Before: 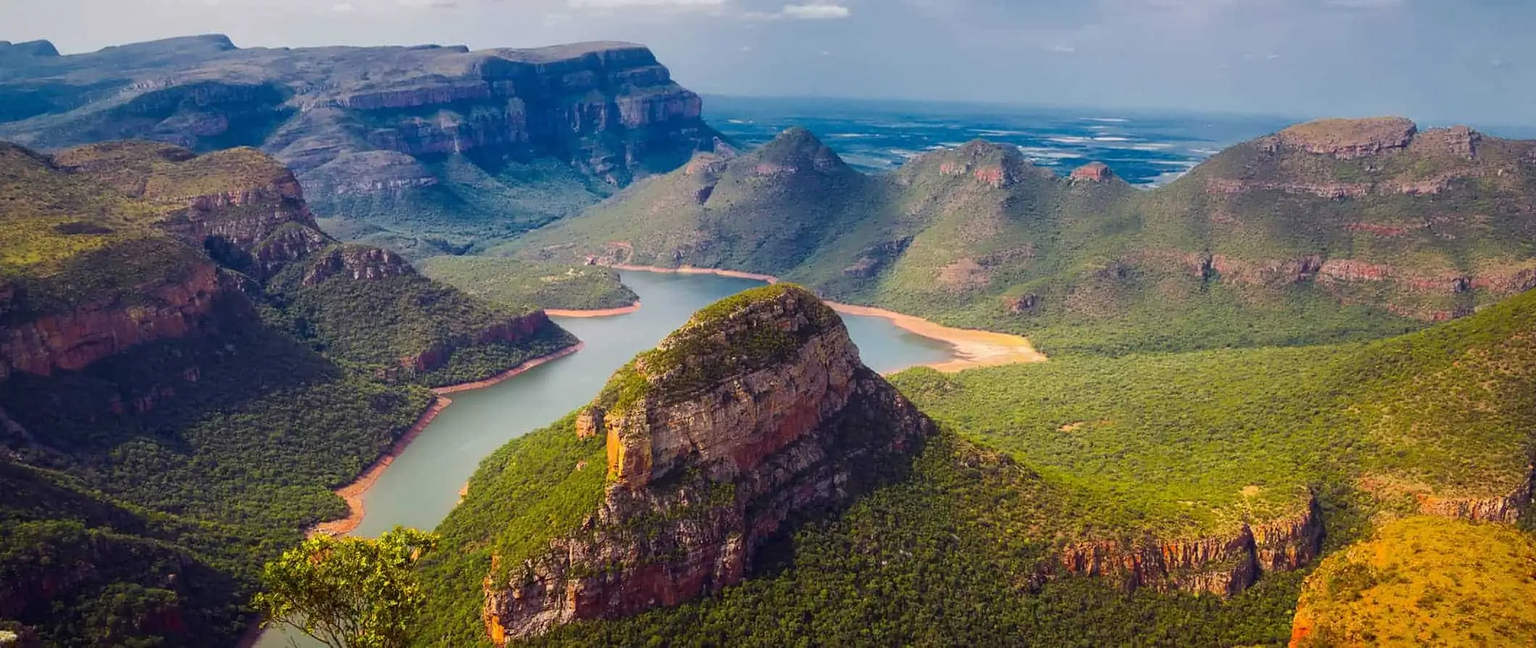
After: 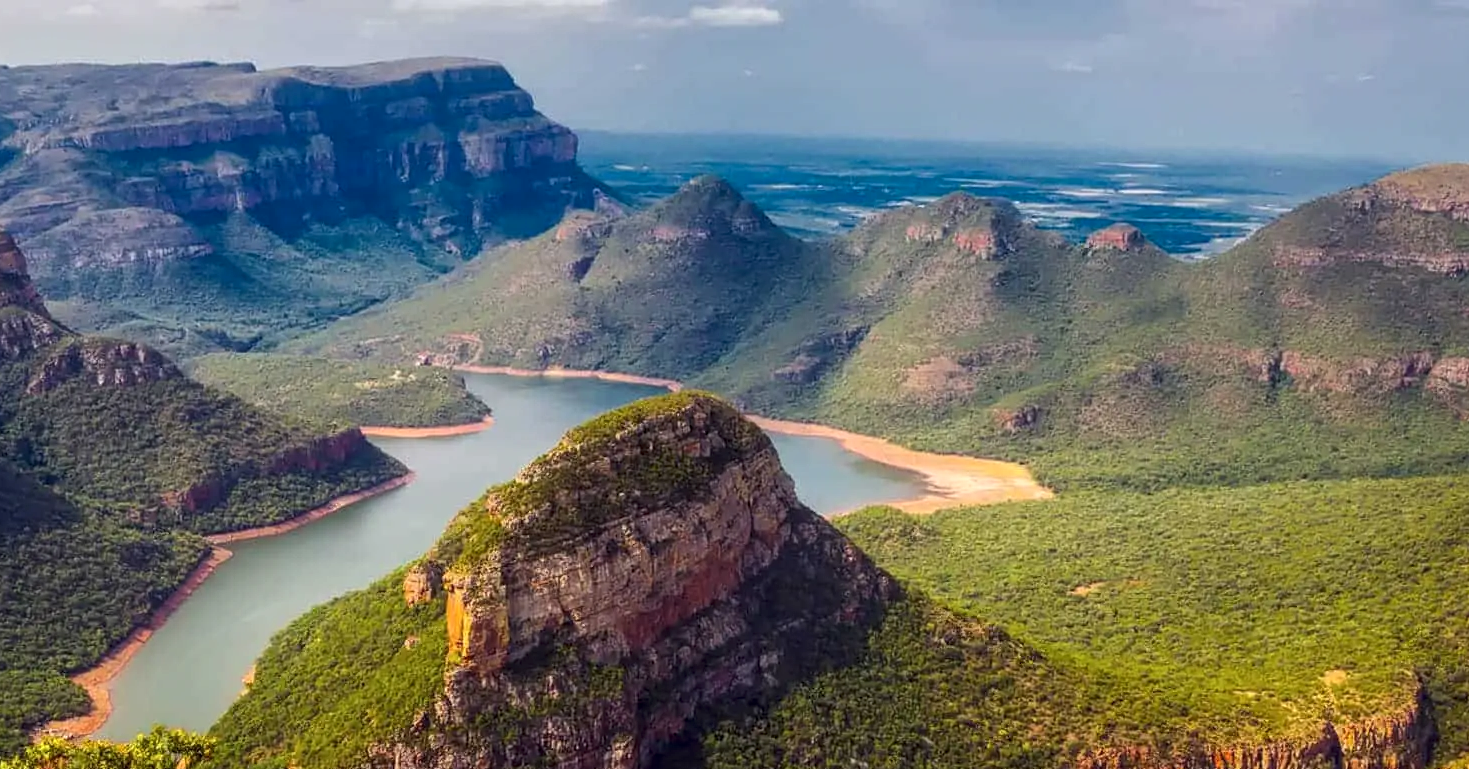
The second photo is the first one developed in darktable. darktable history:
crop: left 18.479%, right 12.2%, bottom 13.971%
local contrast: on, module defaults
